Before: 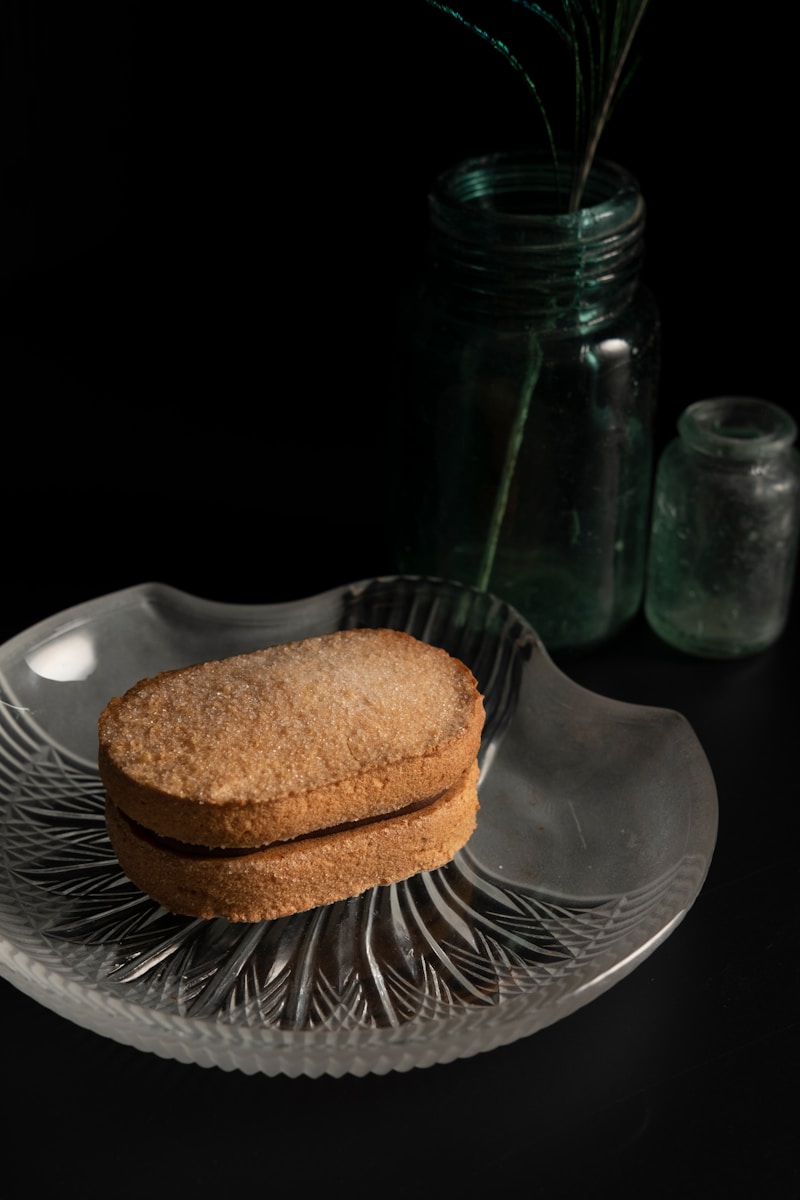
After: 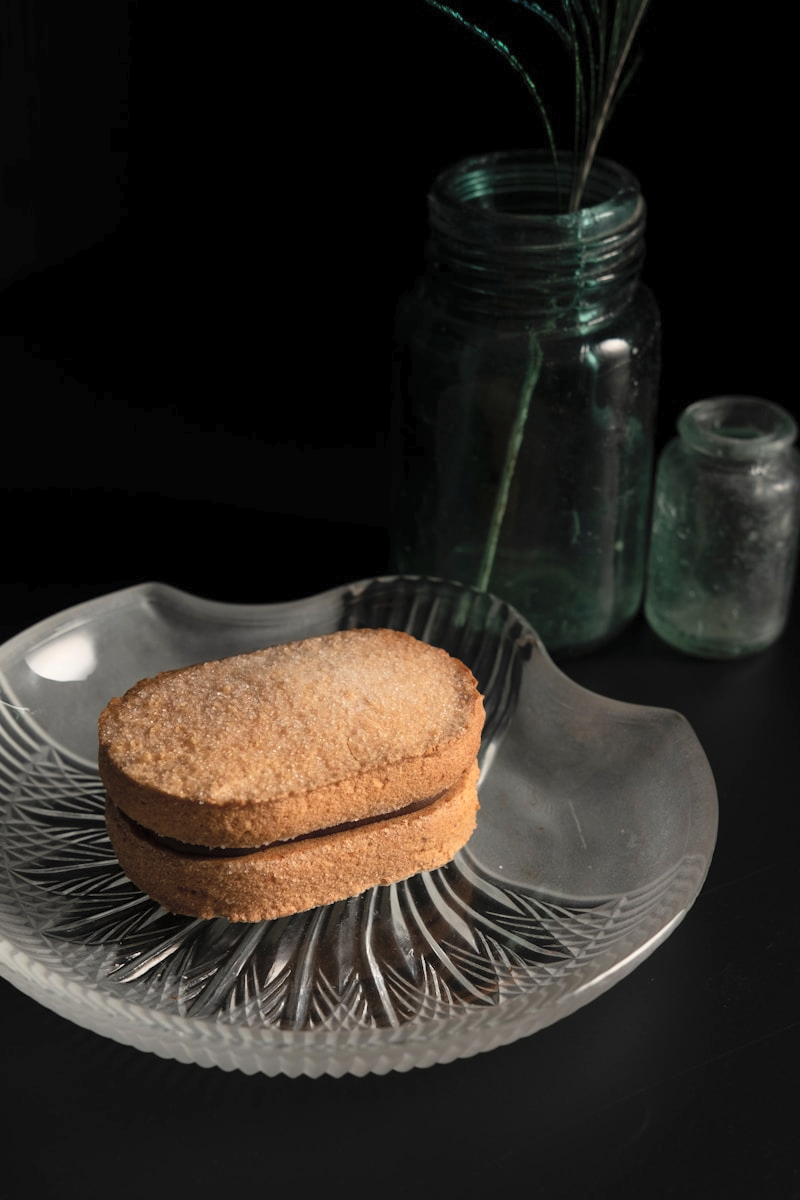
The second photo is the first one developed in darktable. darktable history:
contrast brightness saturation: contrast 0.135, brightness 0.213
